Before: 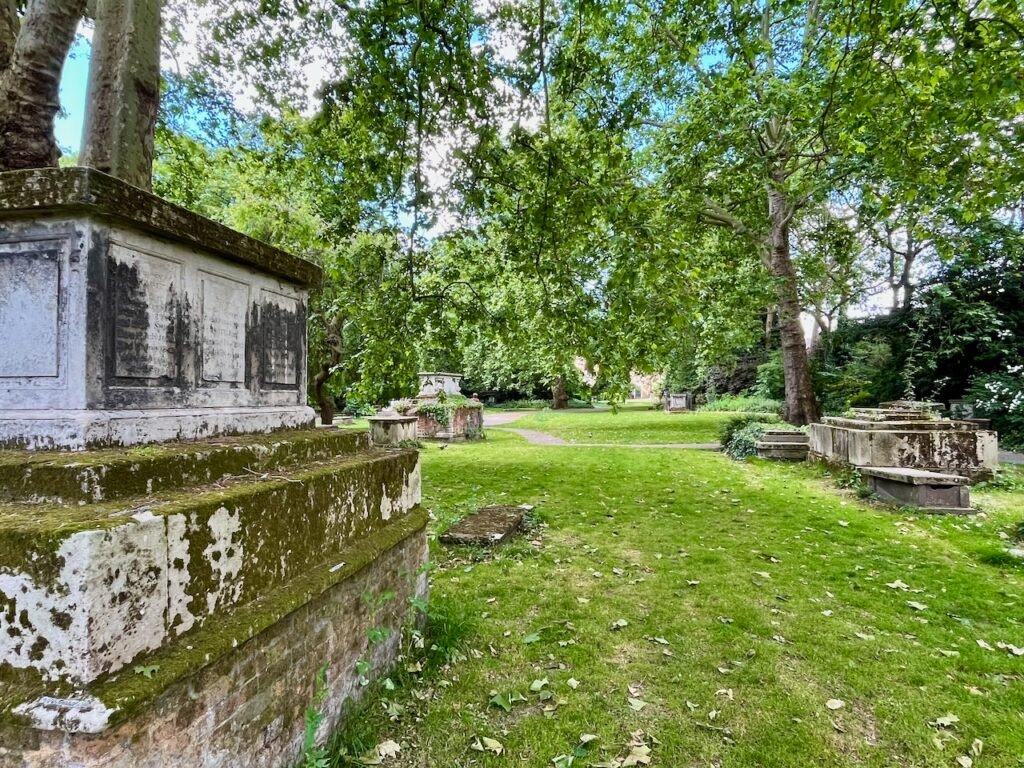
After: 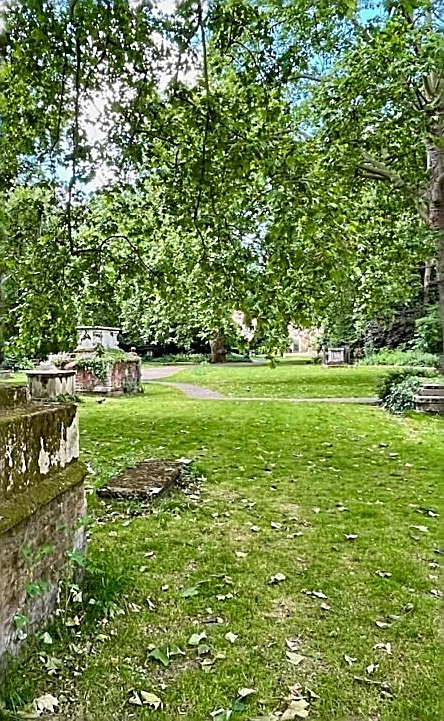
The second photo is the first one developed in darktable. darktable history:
crop: left 33.452%, top 6.025%, right 23.155%
sharpen: amount 1
